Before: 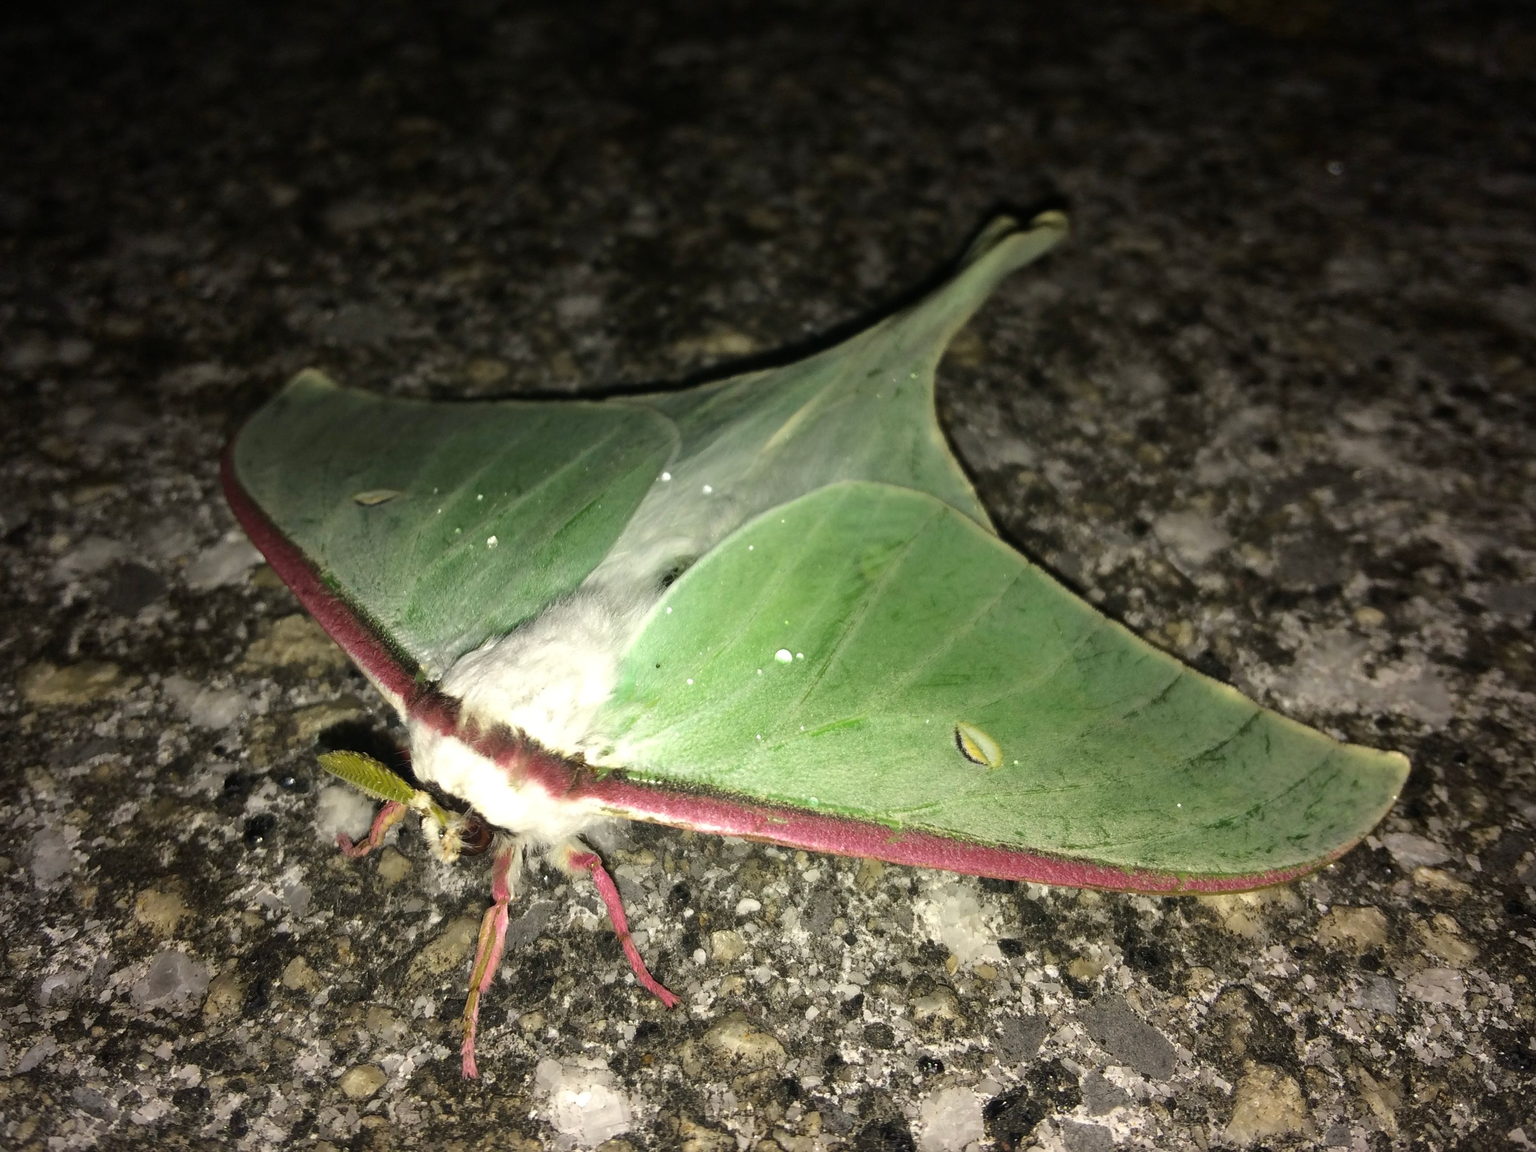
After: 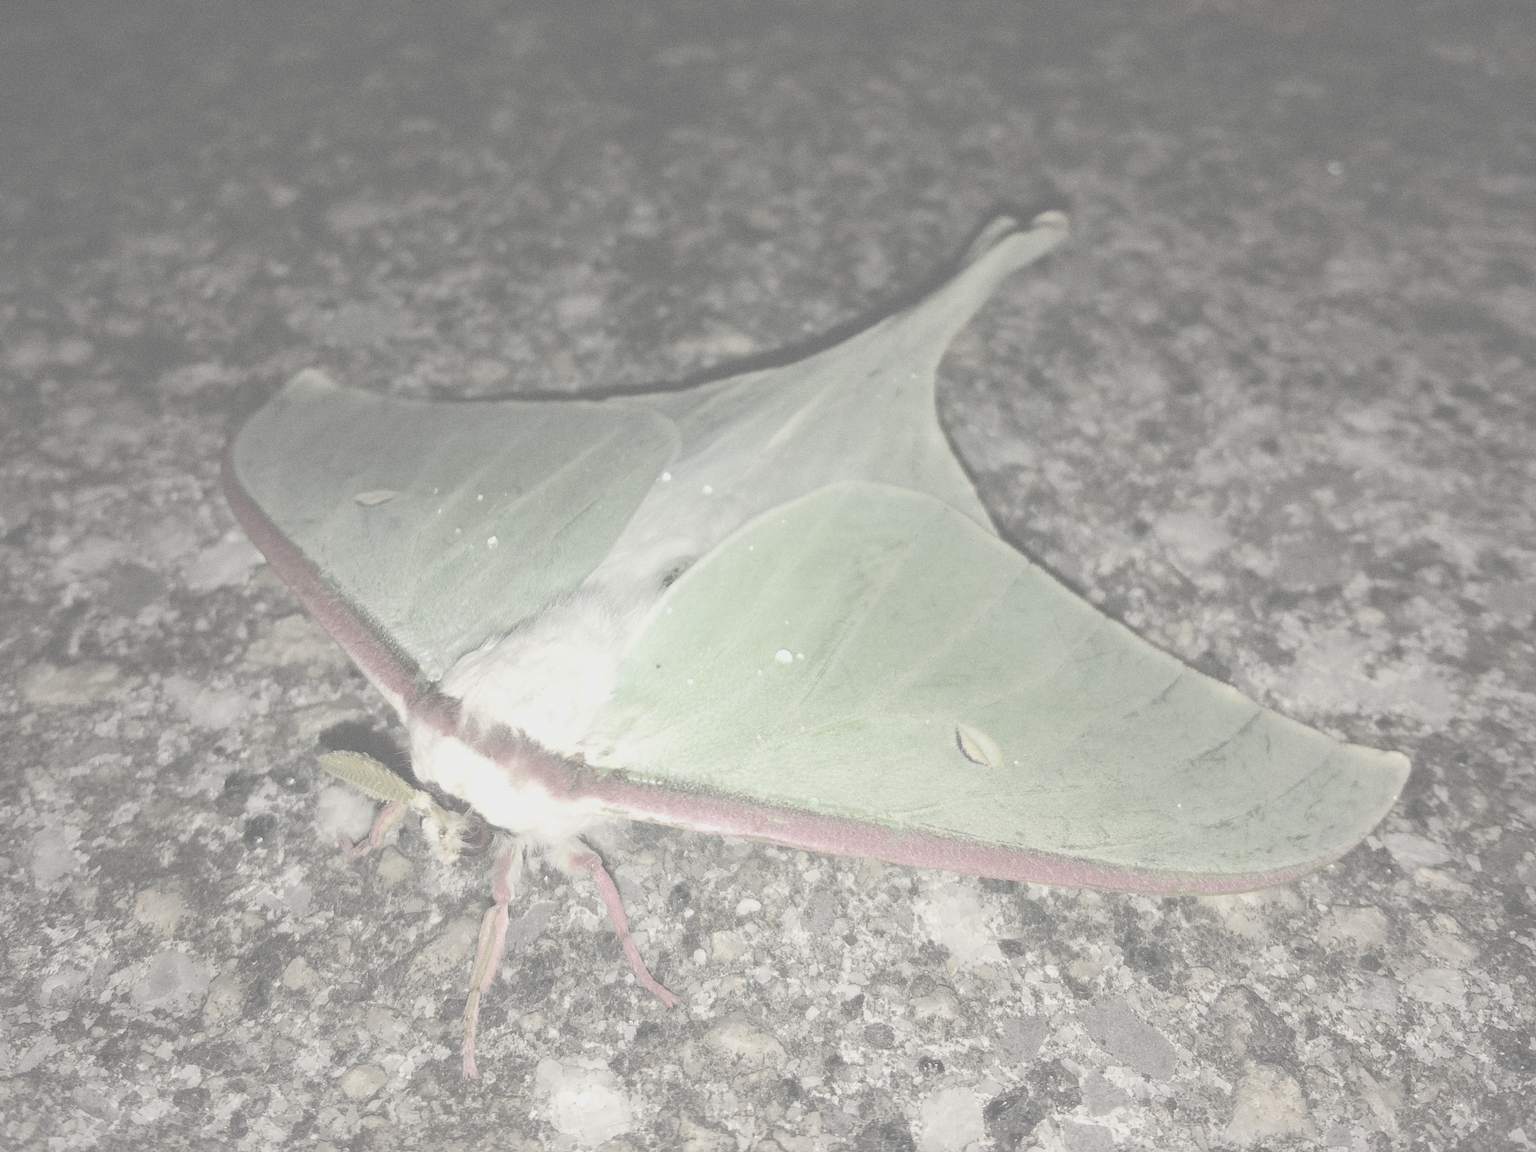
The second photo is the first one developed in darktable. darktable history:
grain: coarseness 0.09 ISO
contrast brightness saturation: contrast -0.32, brightness 0.75, saturation -0.78
